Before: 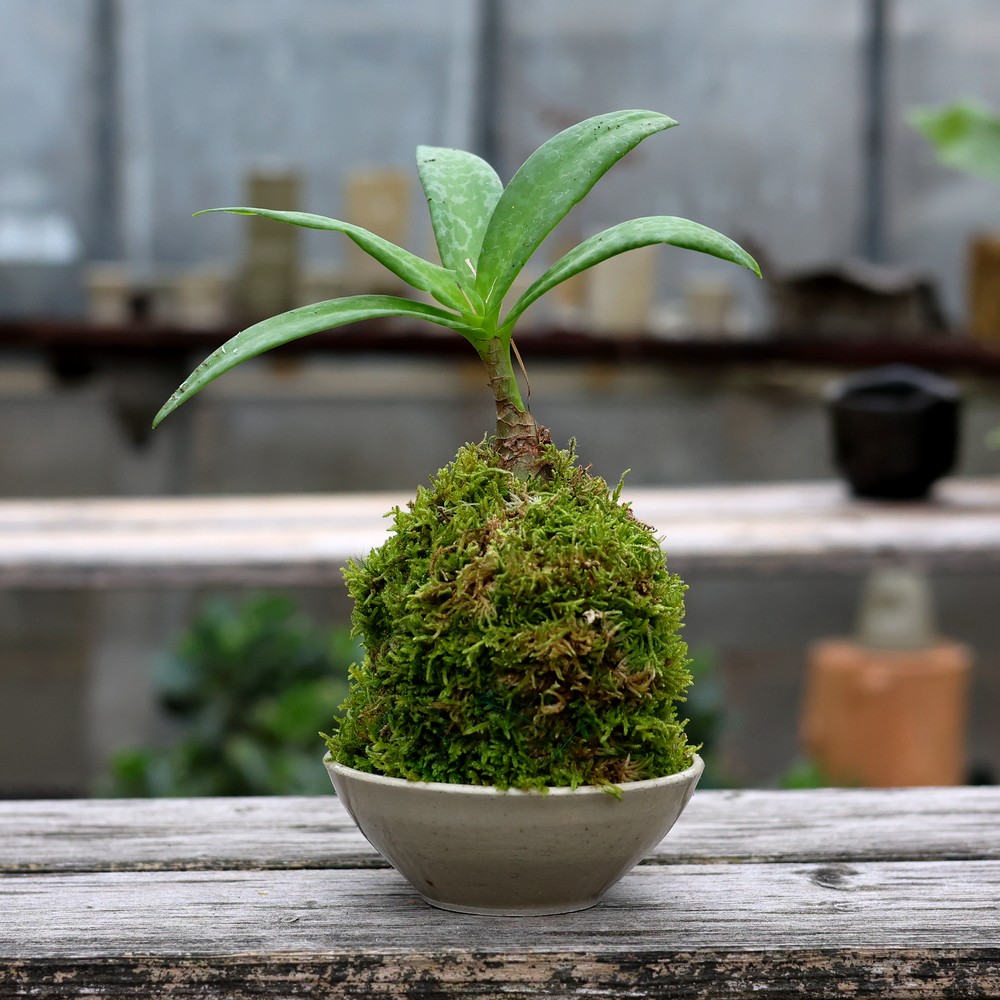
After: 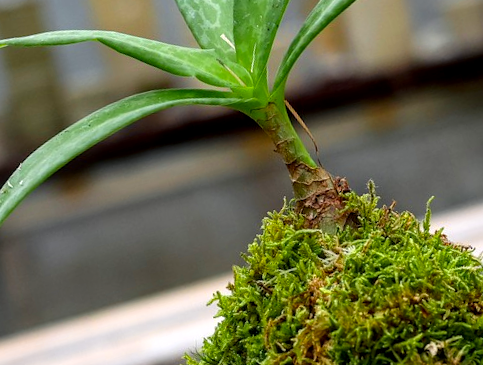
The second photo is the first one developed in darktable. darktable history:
local contrast: on, module defaults
color zones: curves: ch0 [(0.224, 0.526) (0.75, 0.5)]; ch1 [(0.055, 0.526) (0.224, 0.761) (0.377, 0.526) (0.75, 0.5)]
crop: left 17.835%, top 7.675%, right 32.881%, bottom 32.213%
rotate and perspective: rotation -14.8°, crop left 0.1, crop right 0.903, crop top 0.25, crop bottom 0.748
